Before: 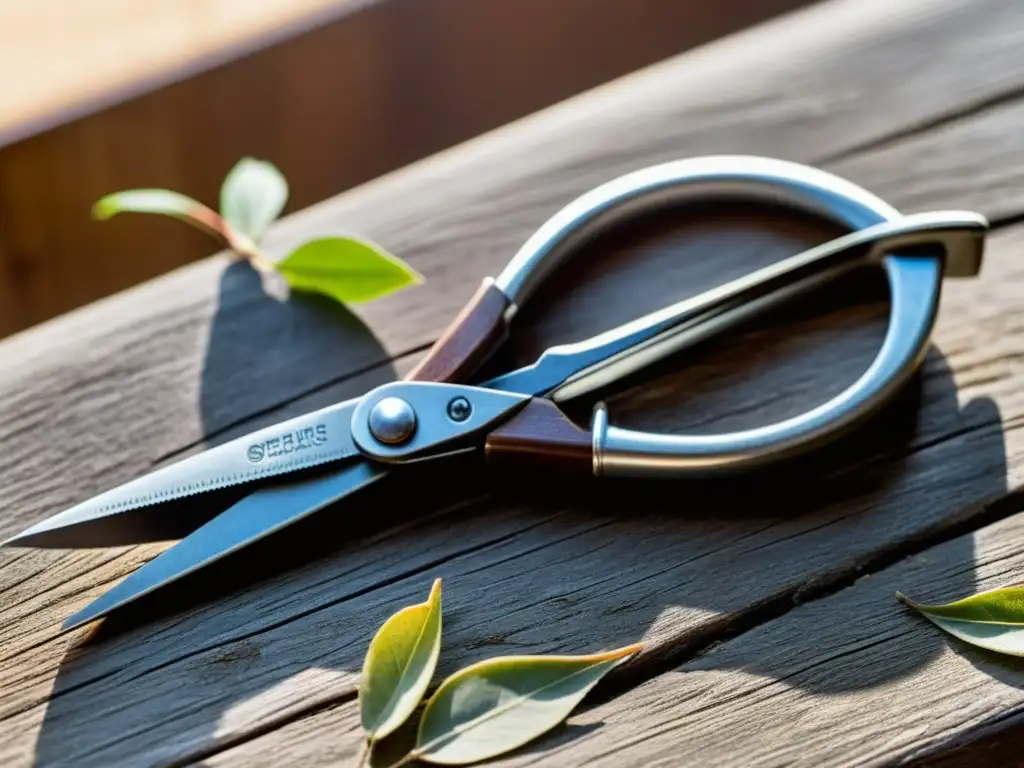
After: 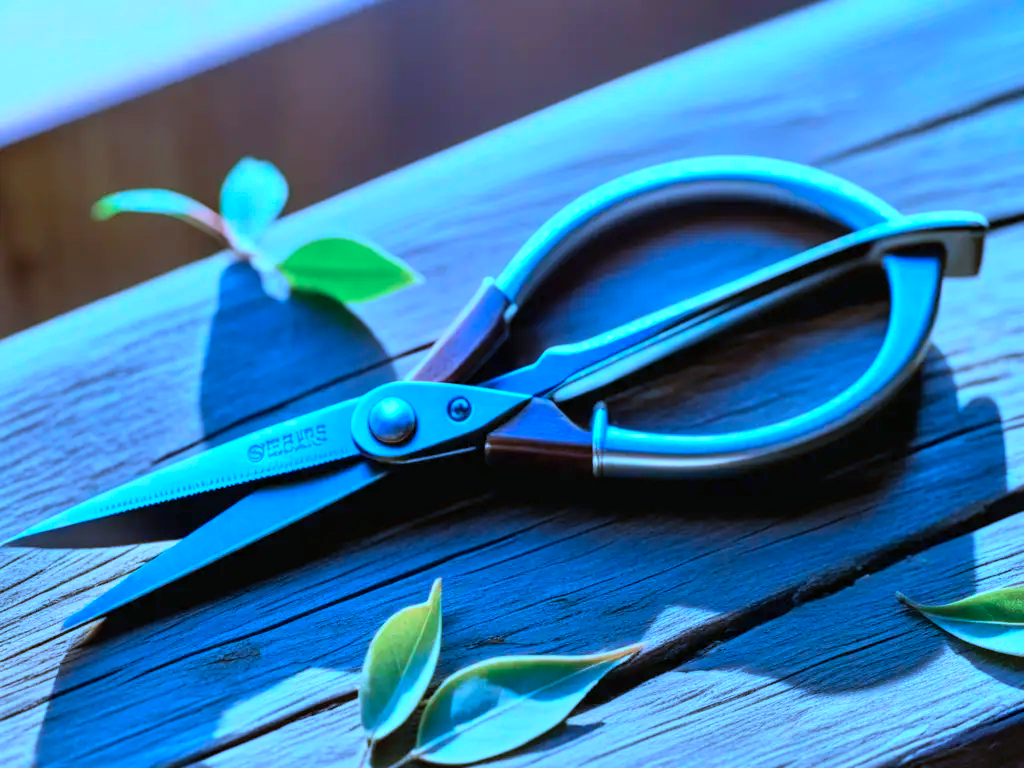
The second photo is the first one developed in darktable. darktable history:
color calibration: illuminant as shot in camera, x 0.462, y 0.418, temperature 2655.36 K
contrast brightness saturation: brightness 0.093, saturation 0.195
